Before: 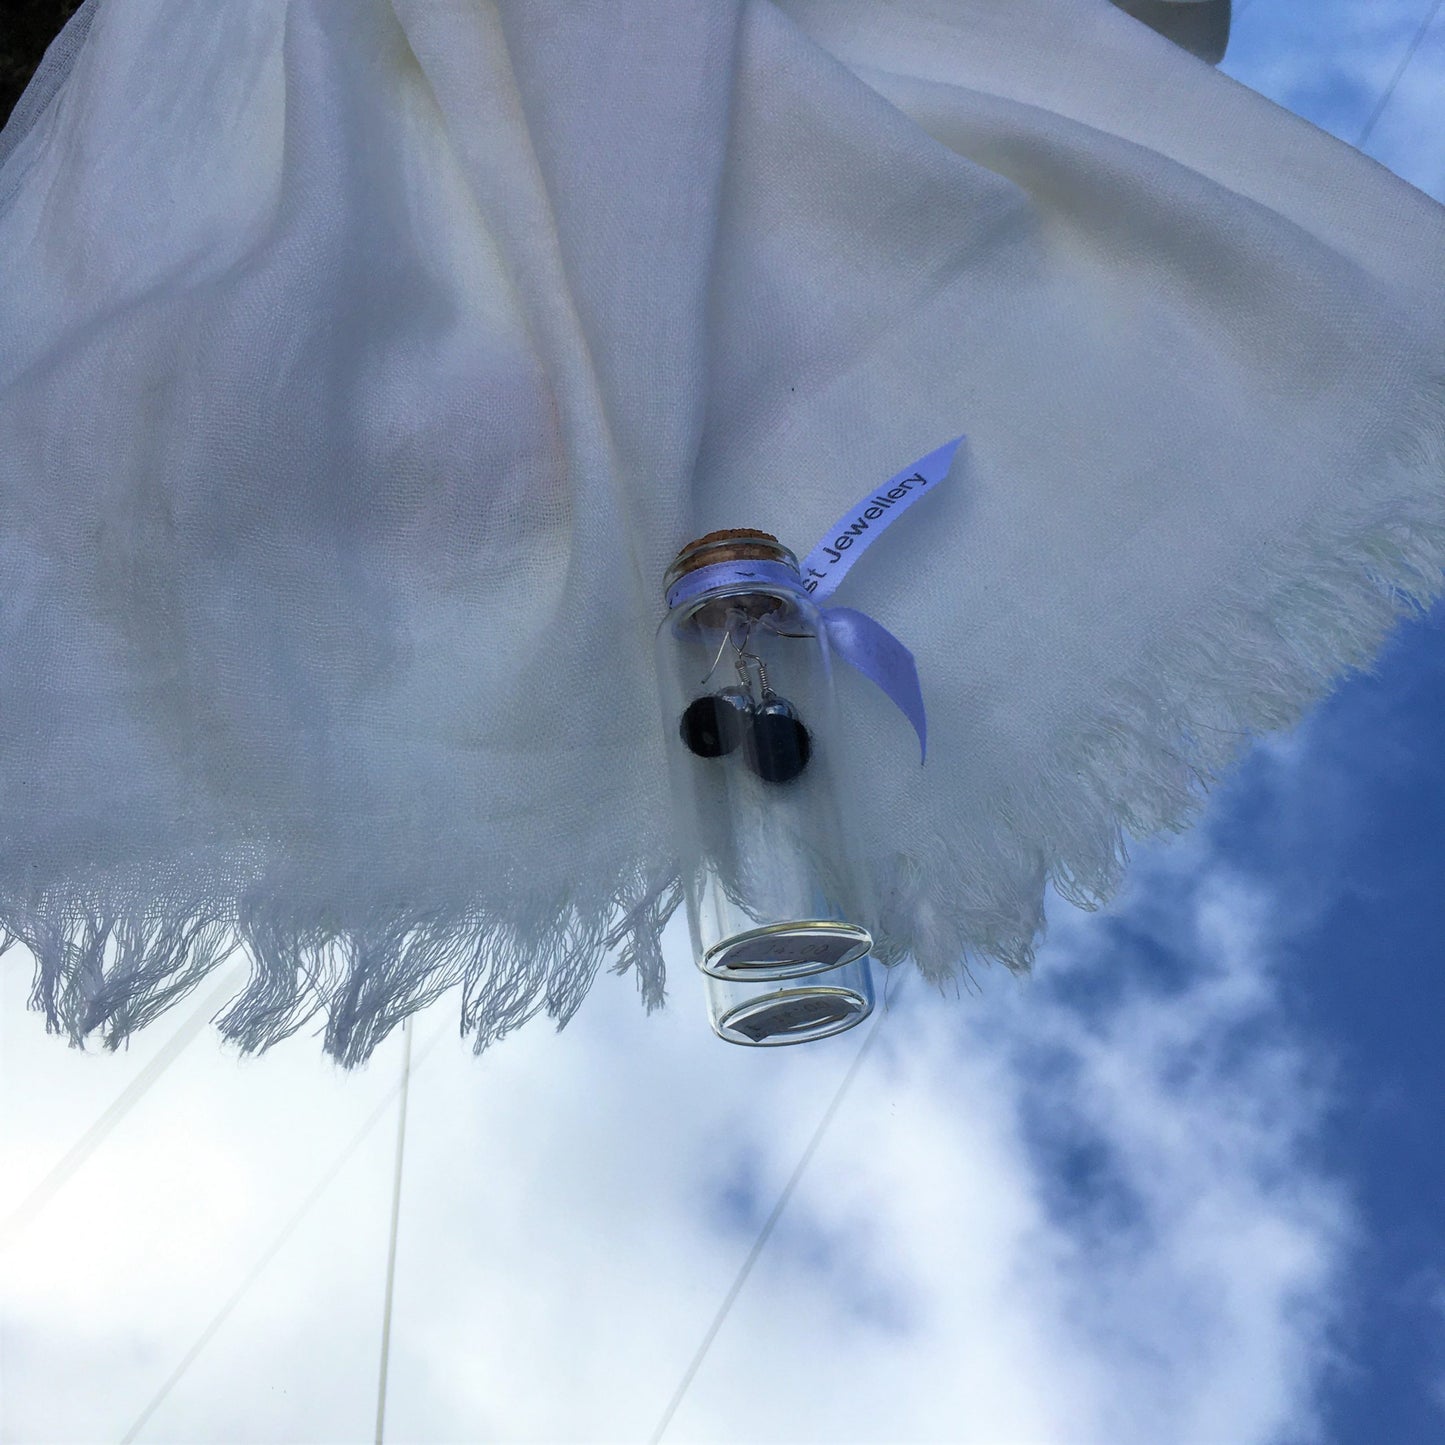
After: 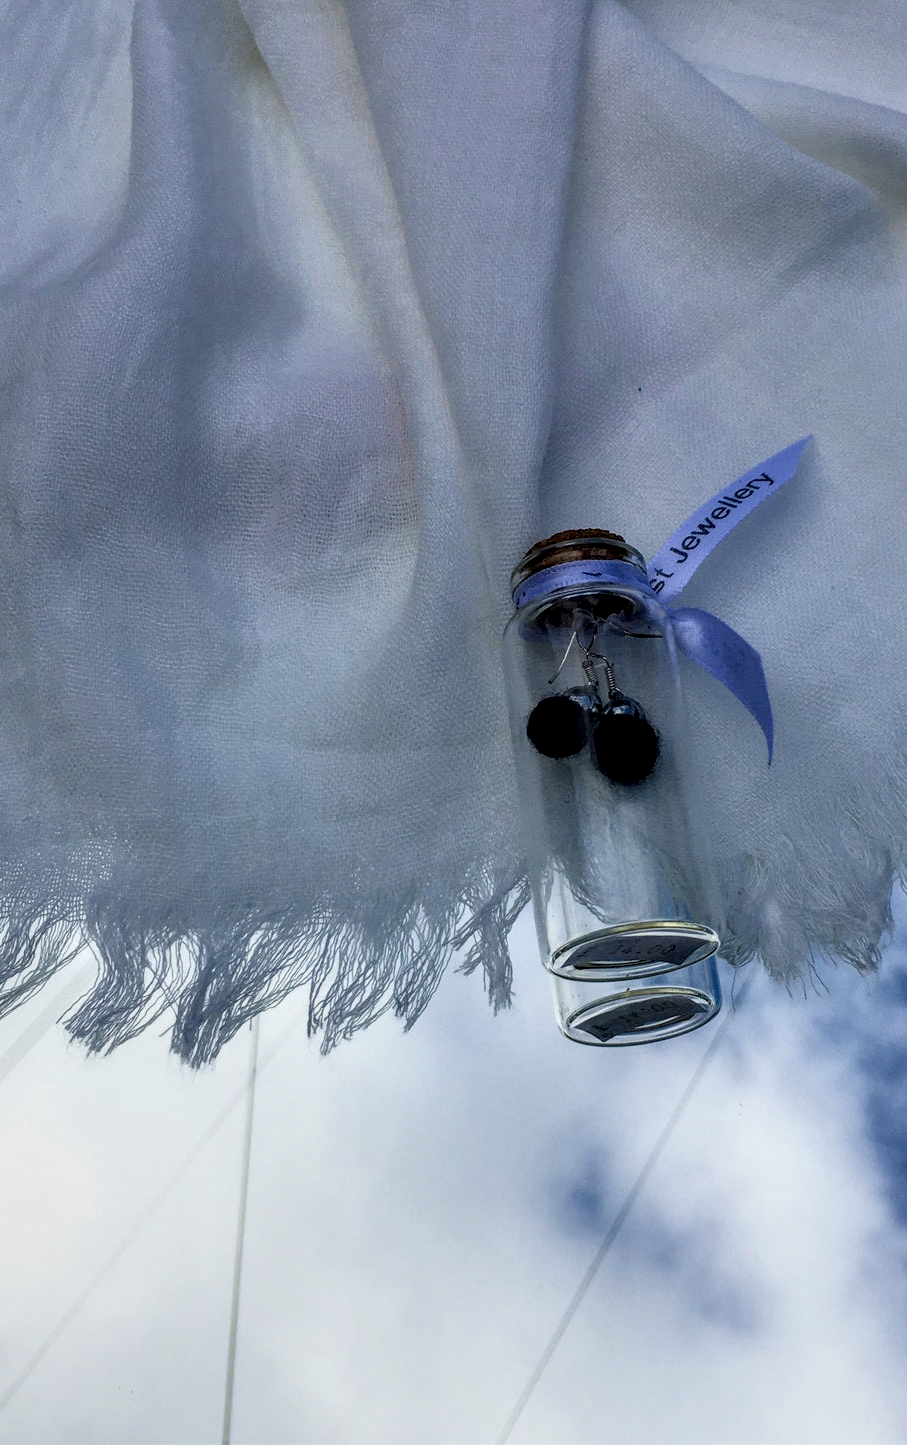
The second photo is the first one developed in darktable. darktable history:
local contrast: highlights 65%, shadows 54%, detail 169%, midtone range 0.514
filmic rgb: white relative exposure 3.8 EV, hardness 4.35
crop: left 10.644%, right 26.528%
